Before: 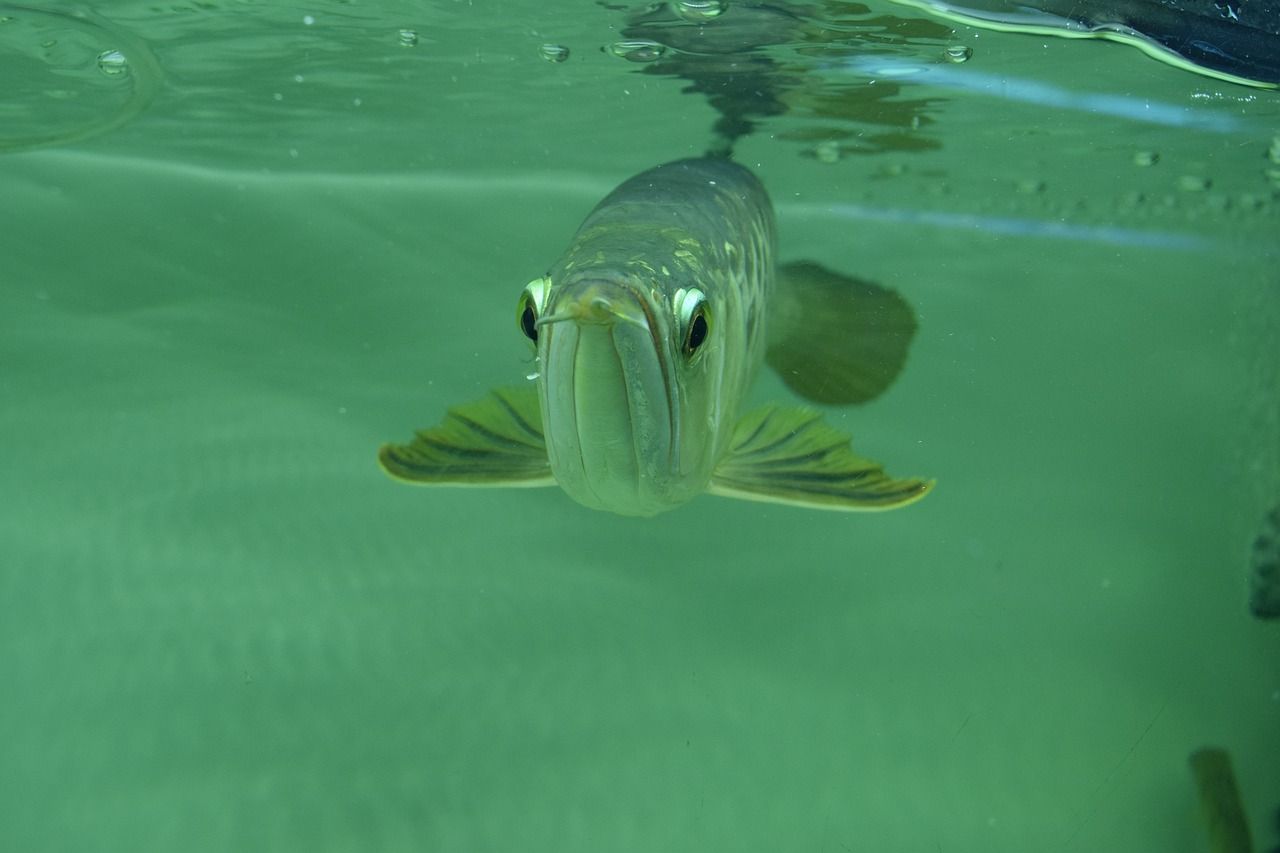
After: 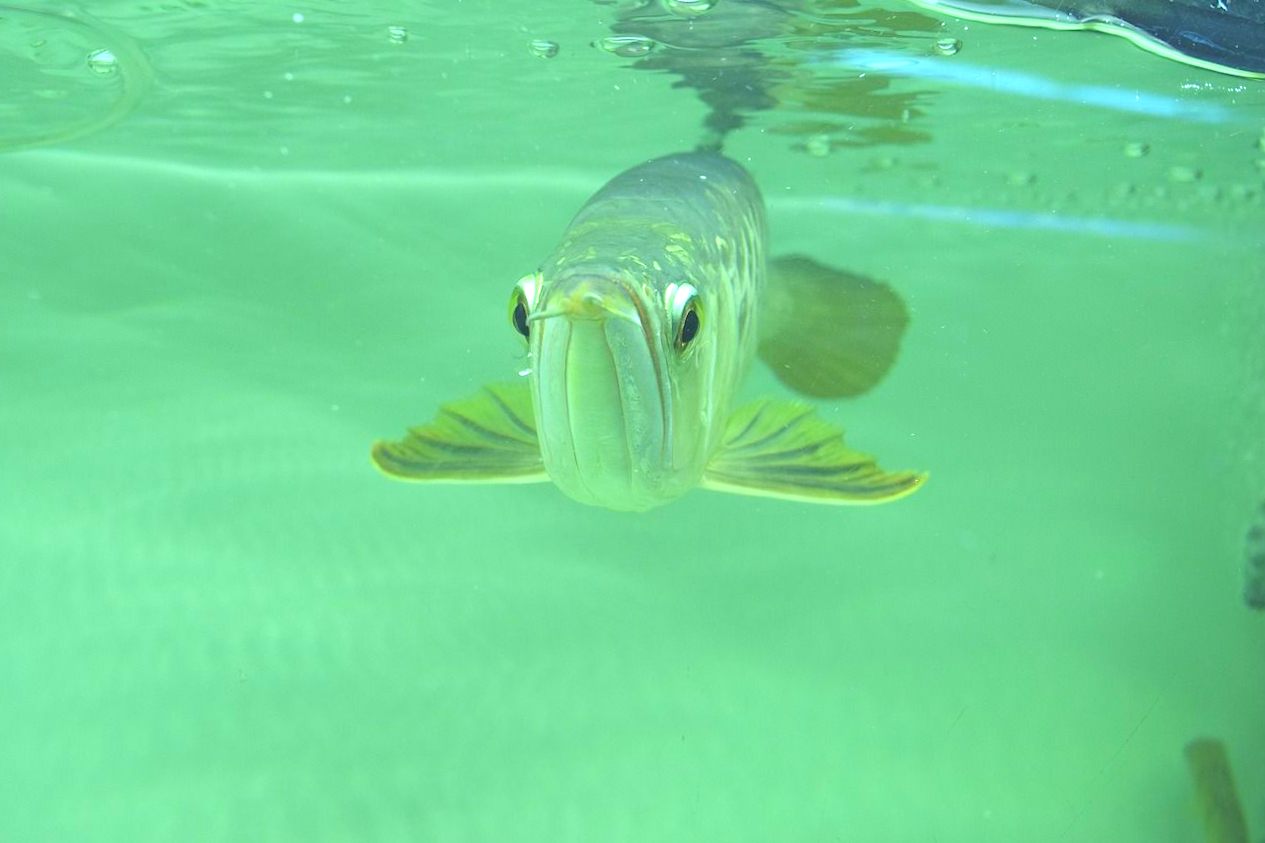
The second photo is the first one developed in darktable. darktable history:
rotate and perspective: rotation -0.45°, automatic cropping original format, crop left 0.008, crop right 0.992, crop top 0.012, crop bottom 0.988
white balance: emerald 1
local contrast: detail 69%
exposure: black level correction 0.001, exposure 1.398 EV, compensate exposure bias true, compensate highlight preservation false
